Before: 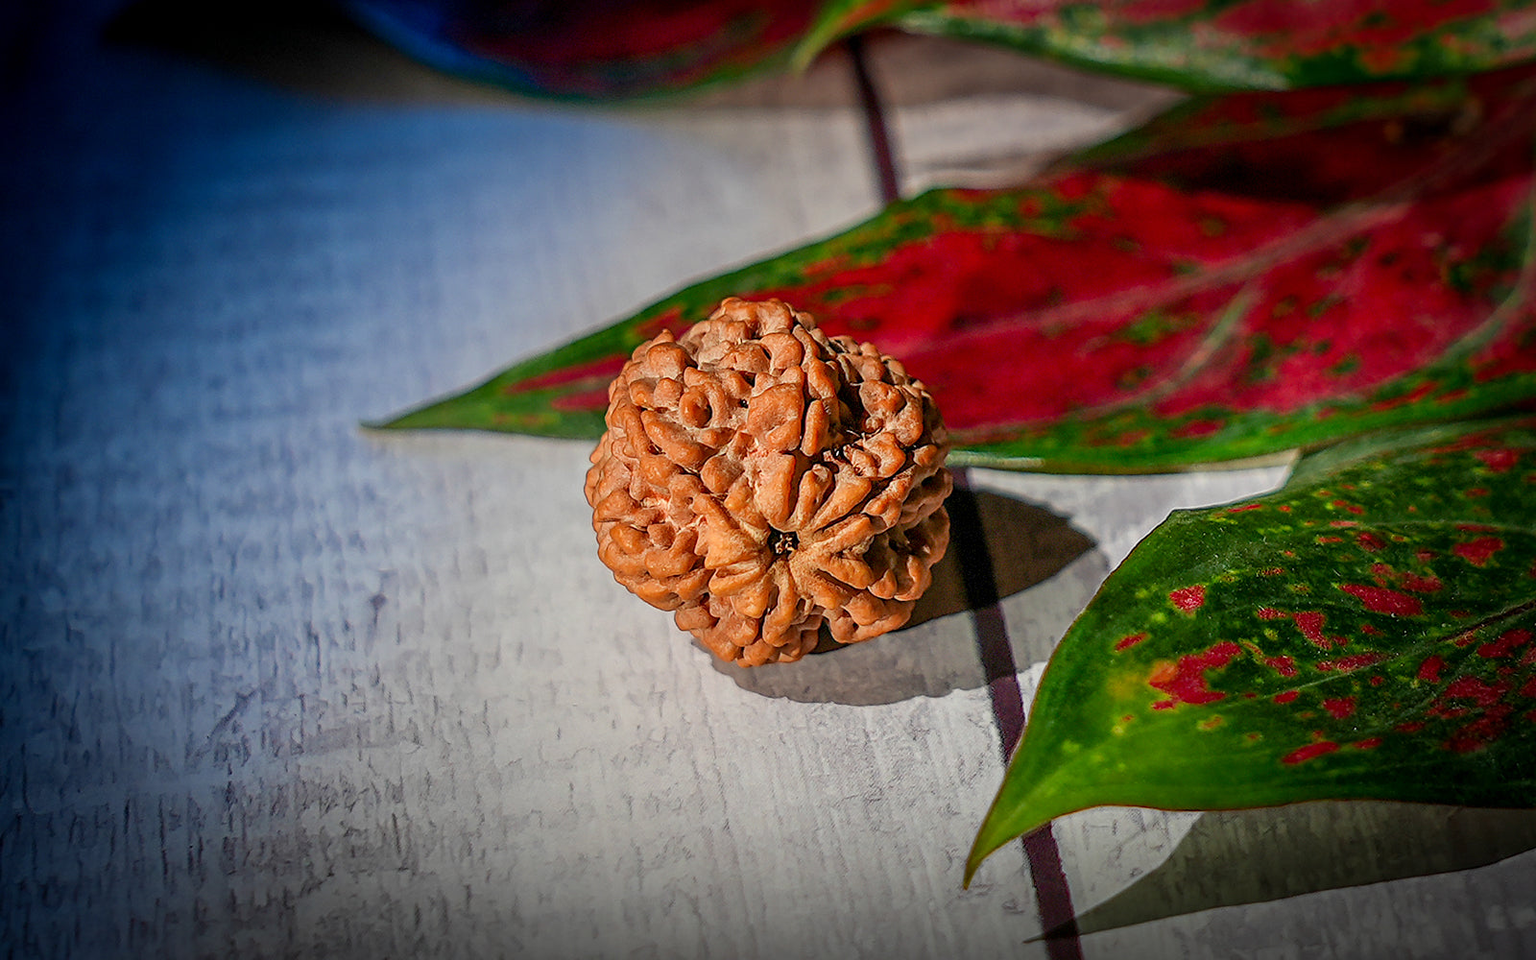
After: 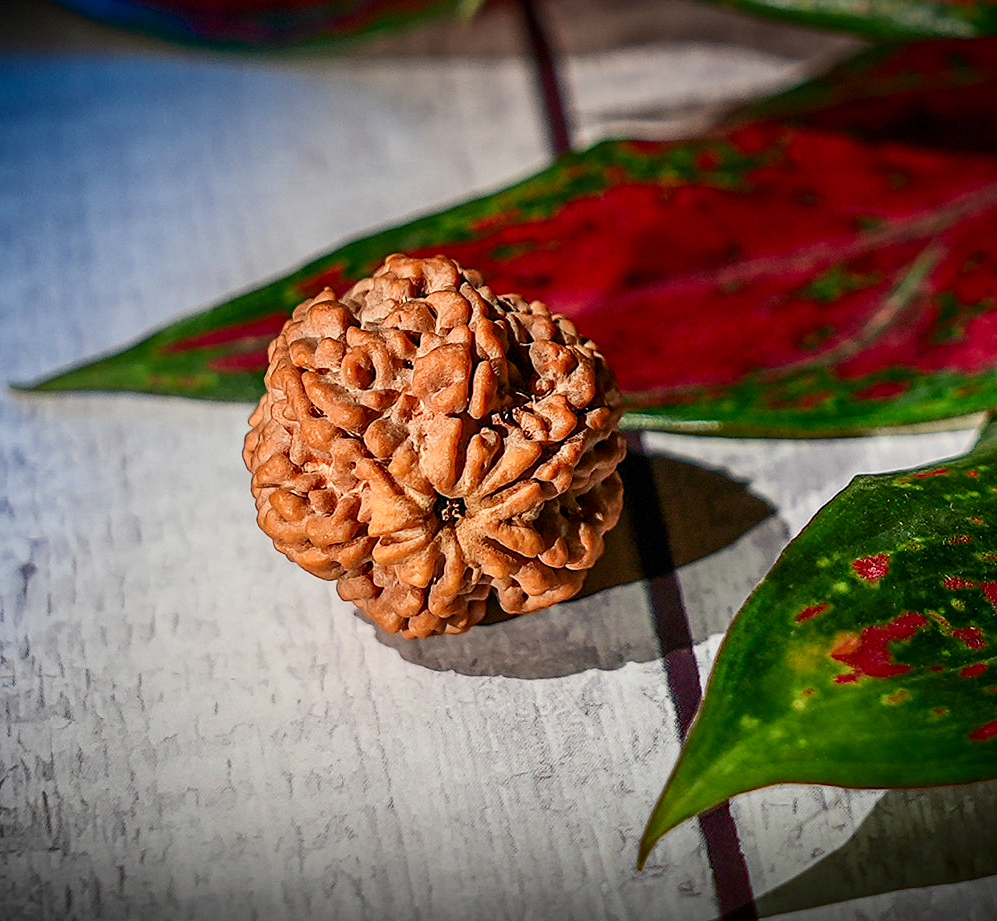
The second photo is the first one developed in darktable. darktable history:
white balance: red 1, blue 1
crop and rotate: left 22.918%, top 5.629%, right 14.711%, bottom 2.247%
contrast brightness saturation: contrast 0.22
